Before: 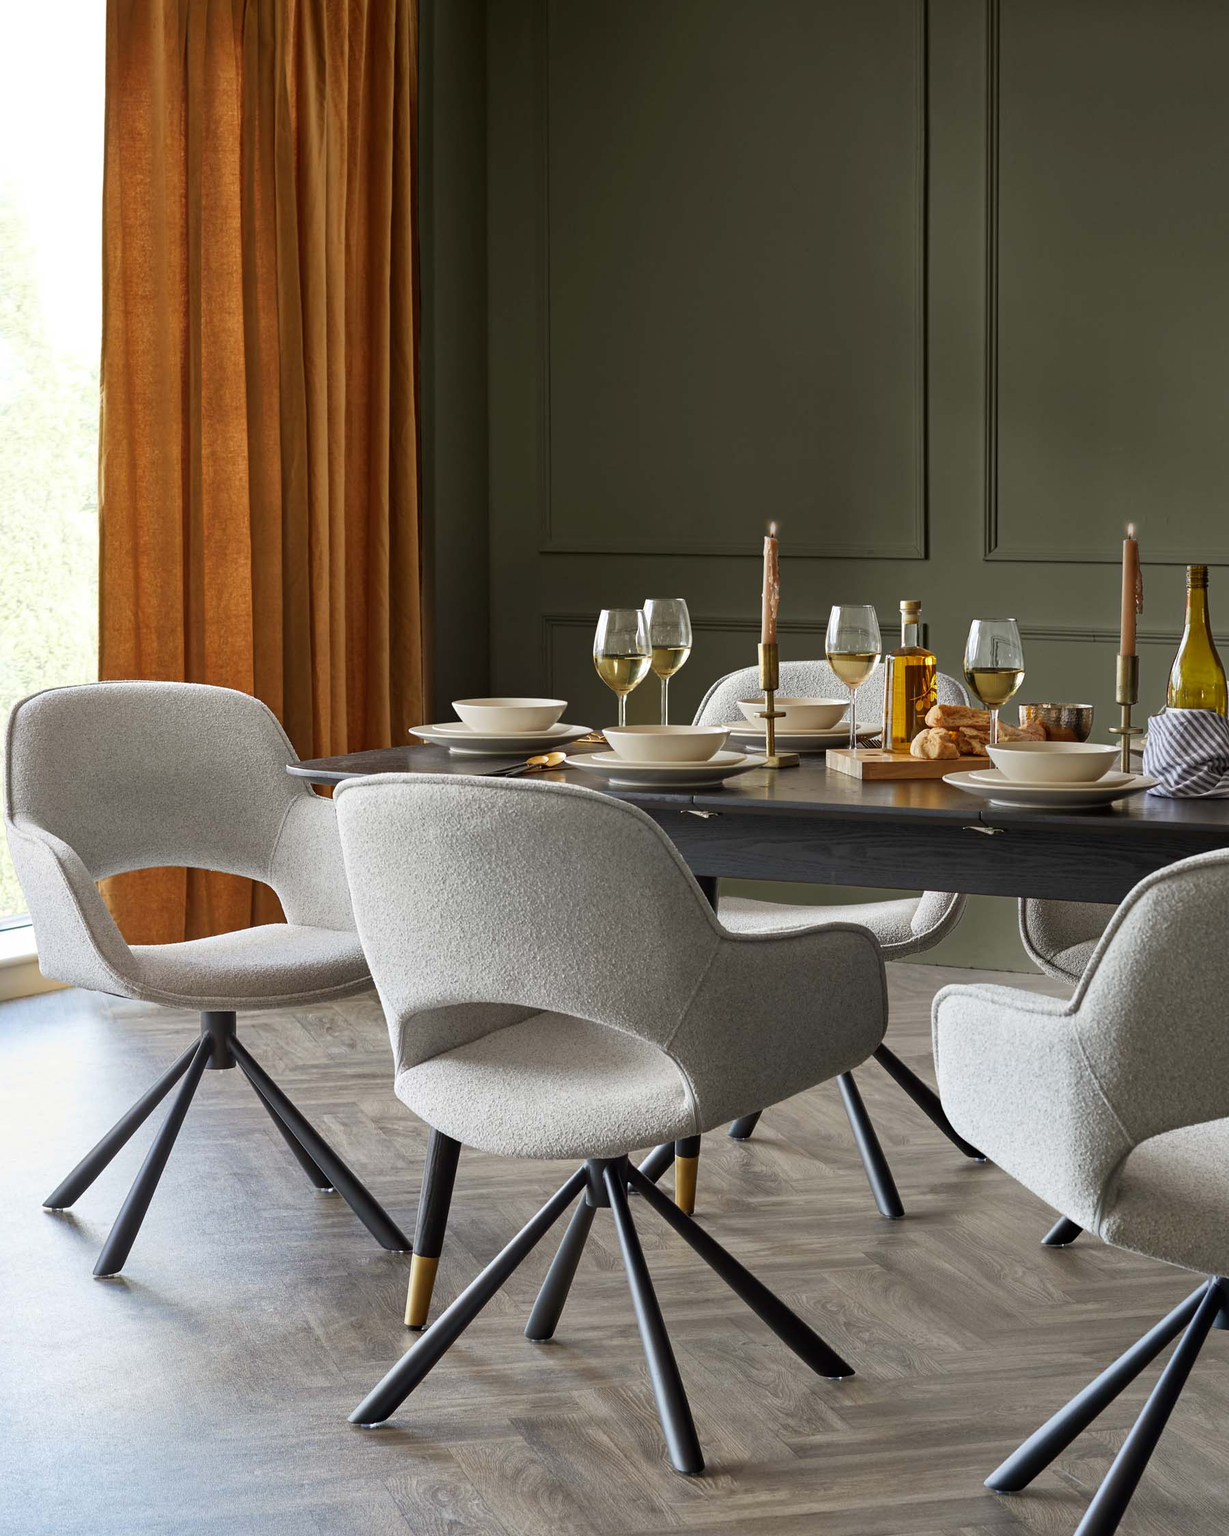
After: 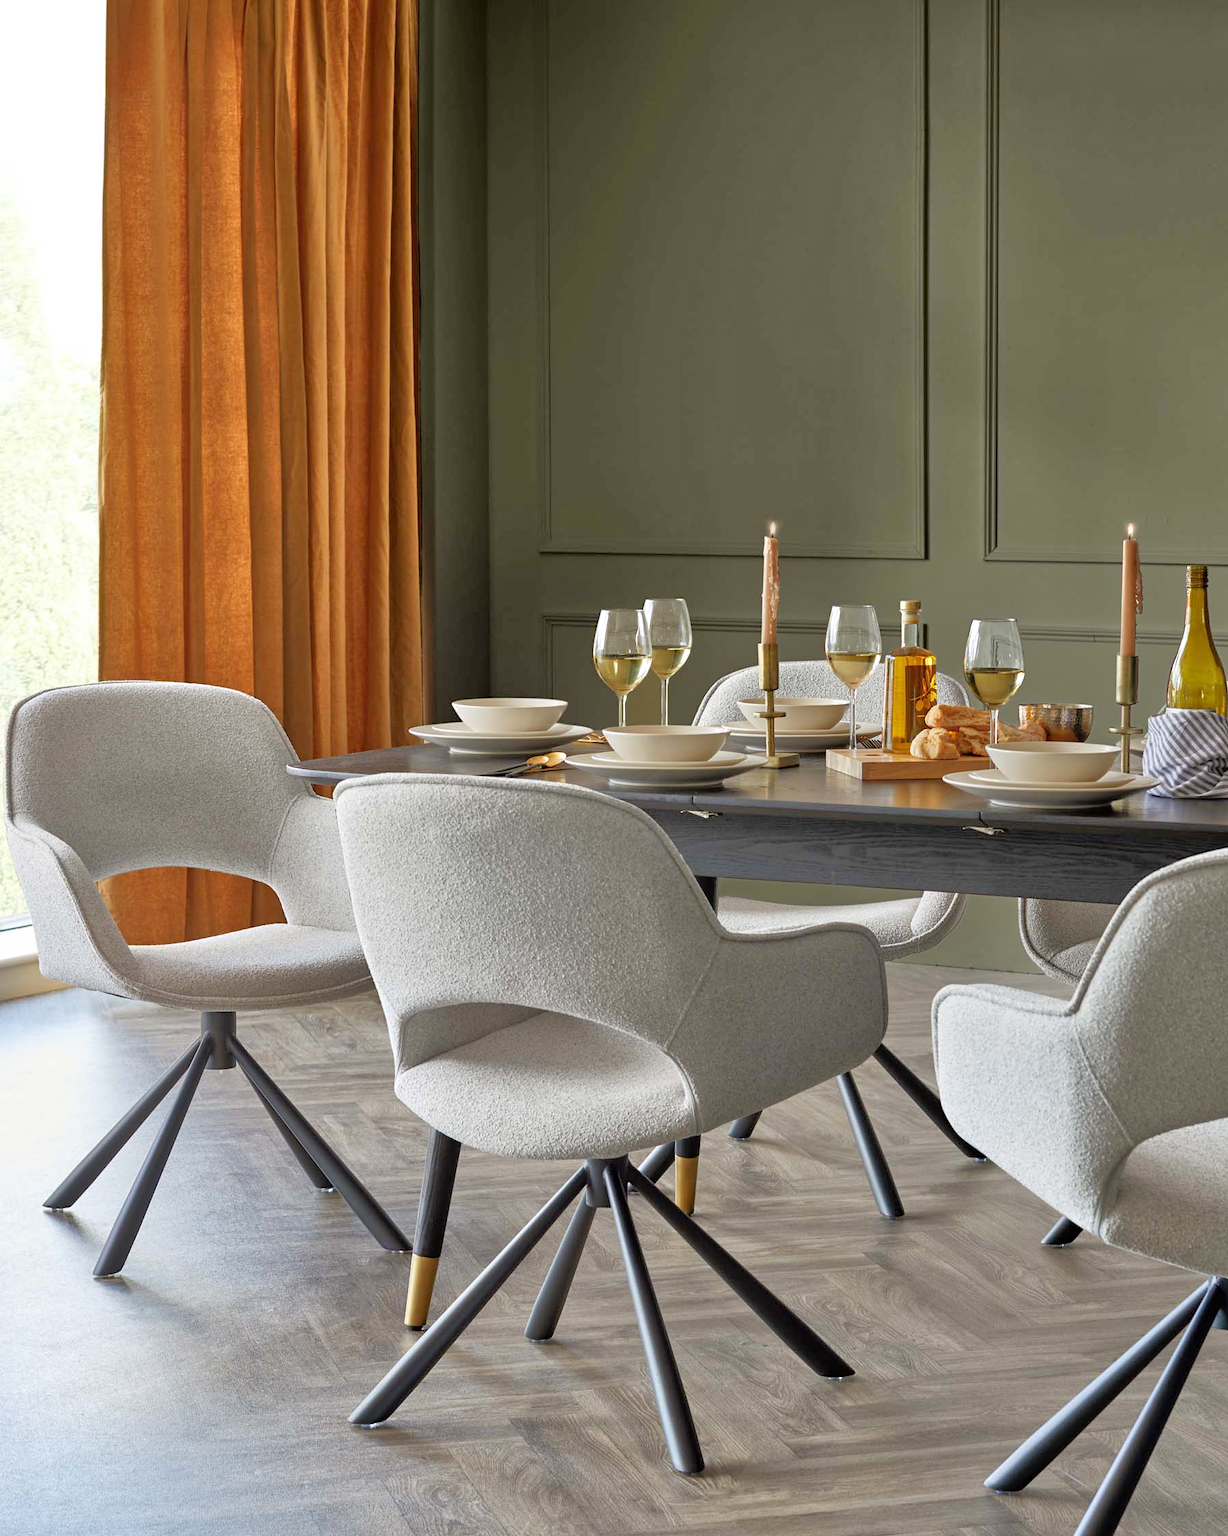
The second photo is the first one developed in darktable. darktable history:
tone equalizer: -7 EV 0.144 EV, -6 EV 0.579 EV, -5 EV 1.17 EV, -4 EV 1.37 EV, -3 EV 1.13 EV, -2 EV 0.6 EV, -1 EV 0.149 EV
